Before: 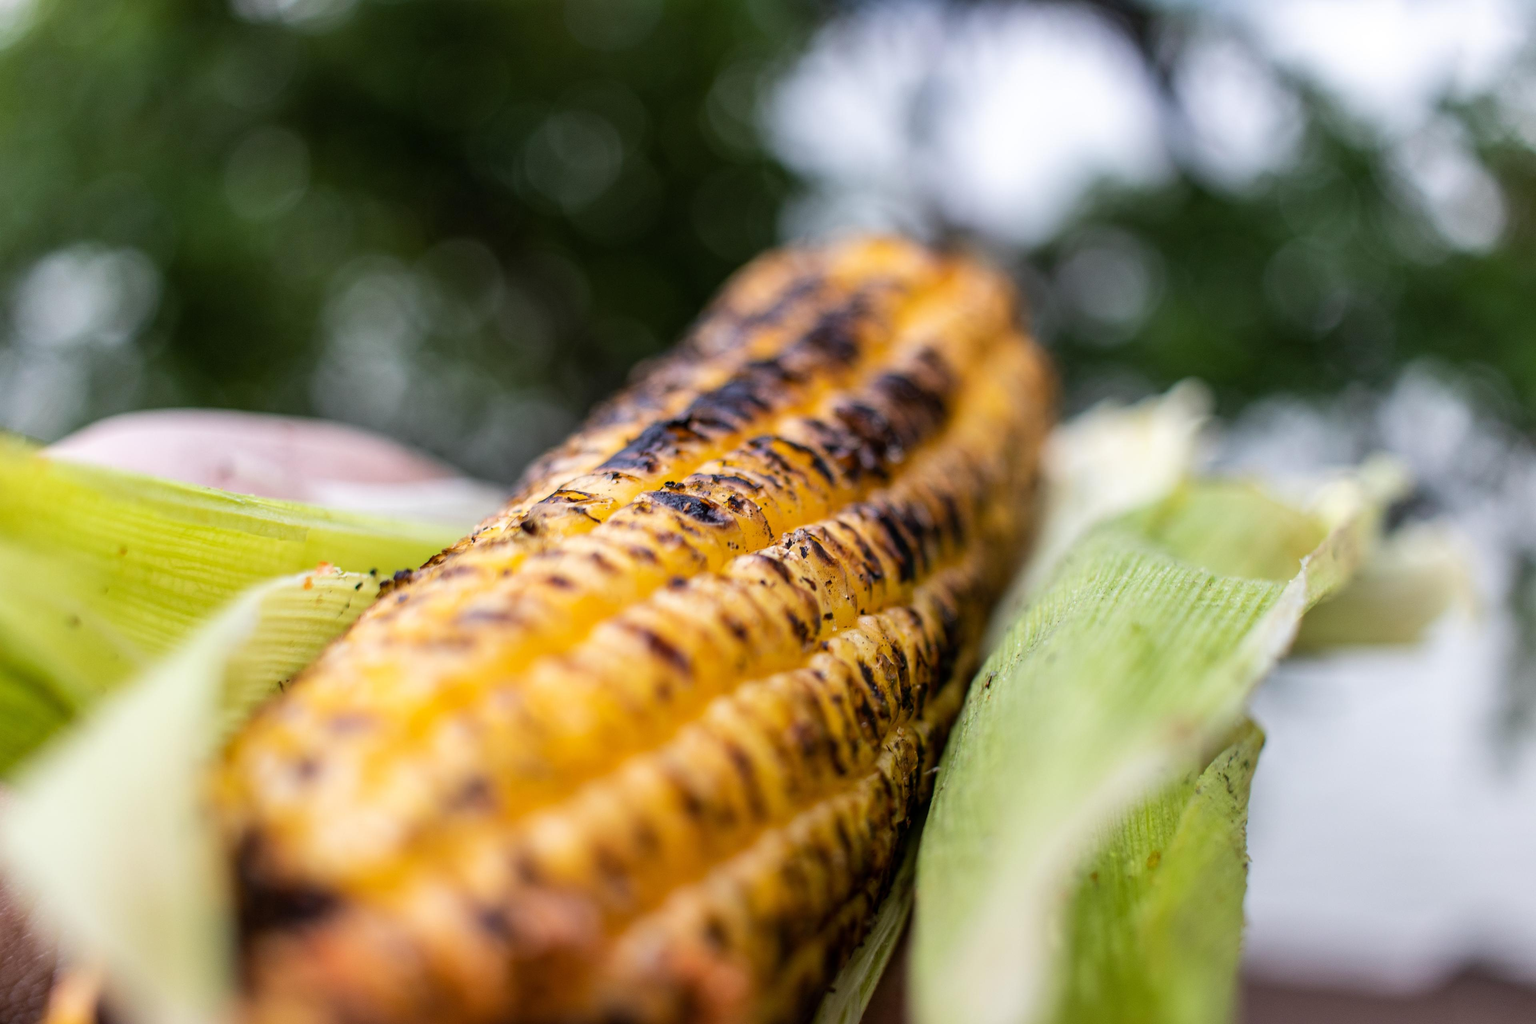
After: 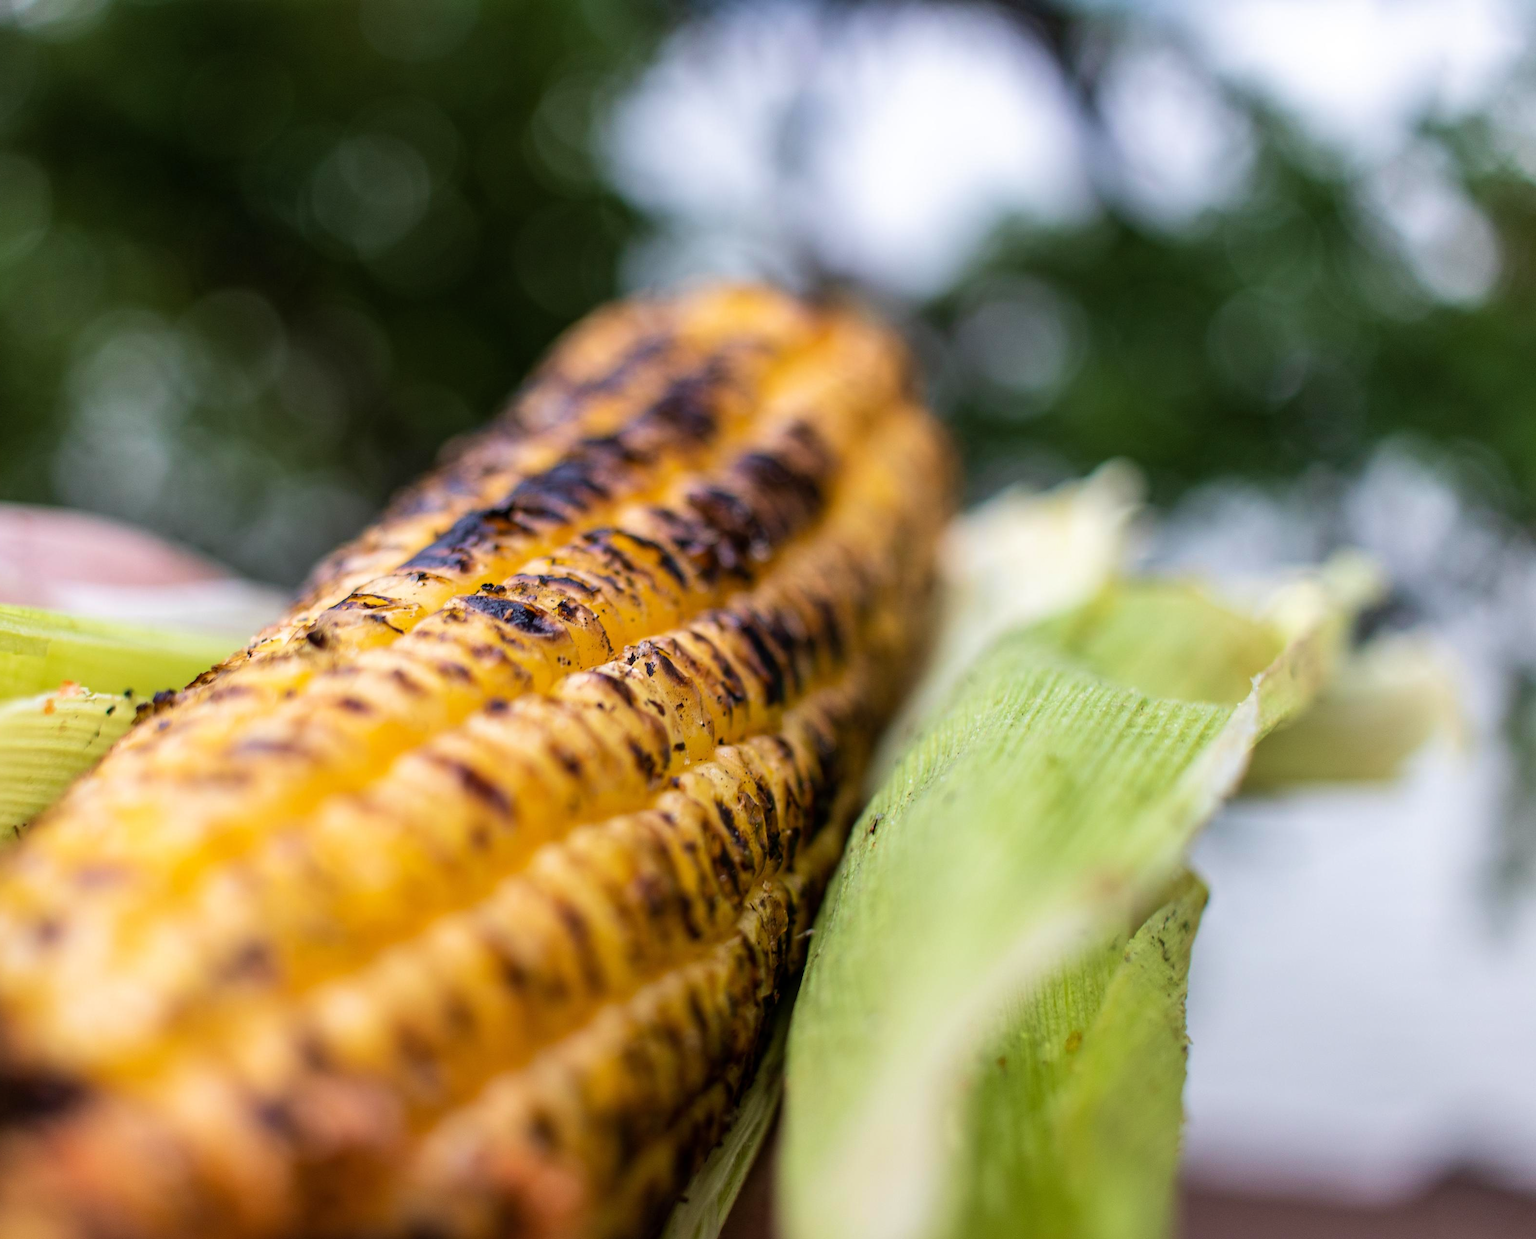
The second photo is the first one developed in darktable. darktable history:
crop: left 17.441%, bottom 0.028%
velvia: on, module defaults
